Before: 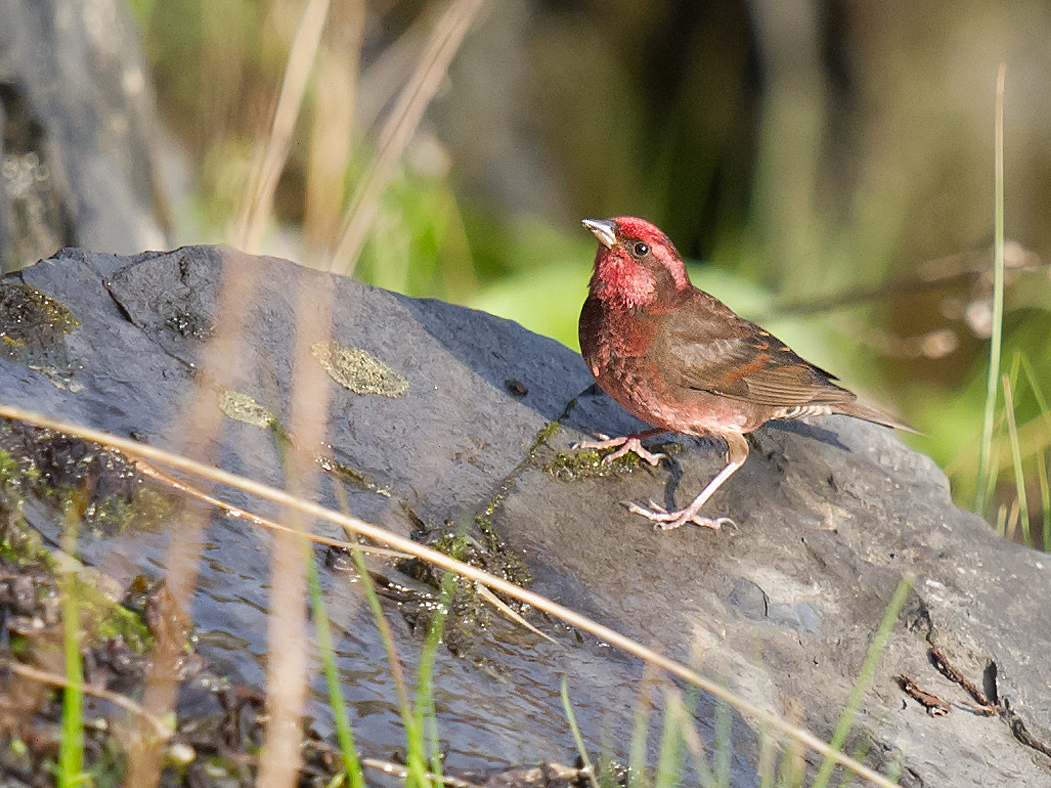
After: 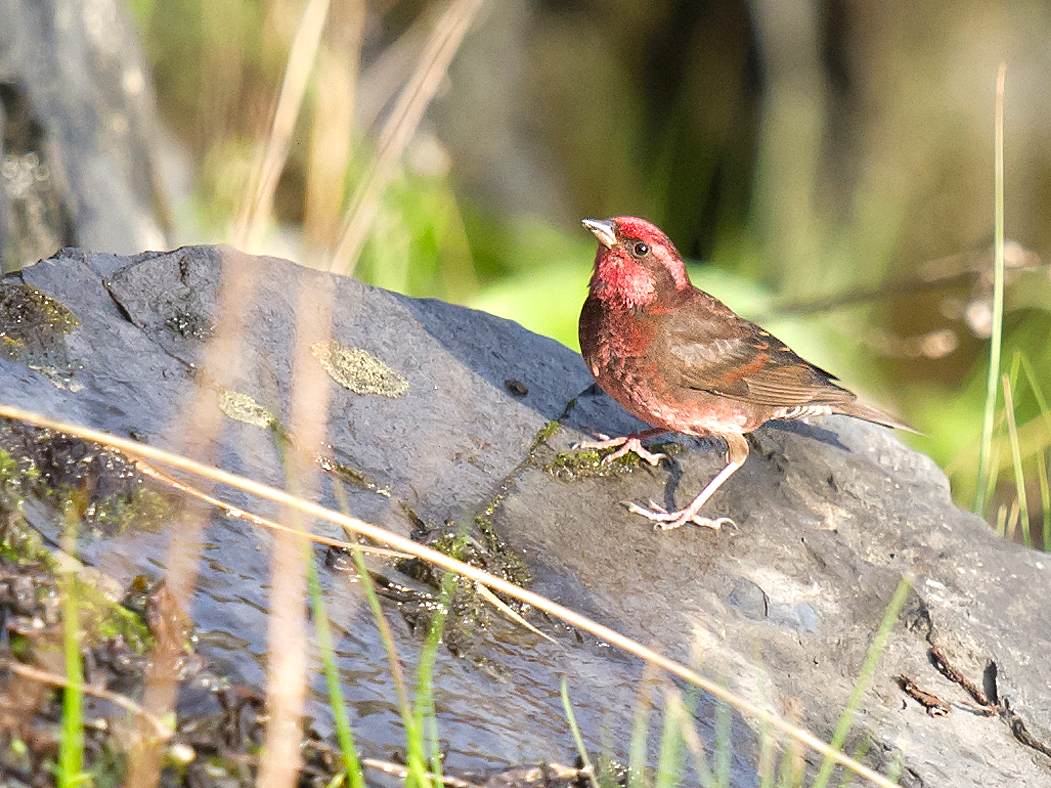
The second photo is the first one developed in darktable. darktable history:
exposure: exposure 0.505 EV, compensate highlight preservation false
